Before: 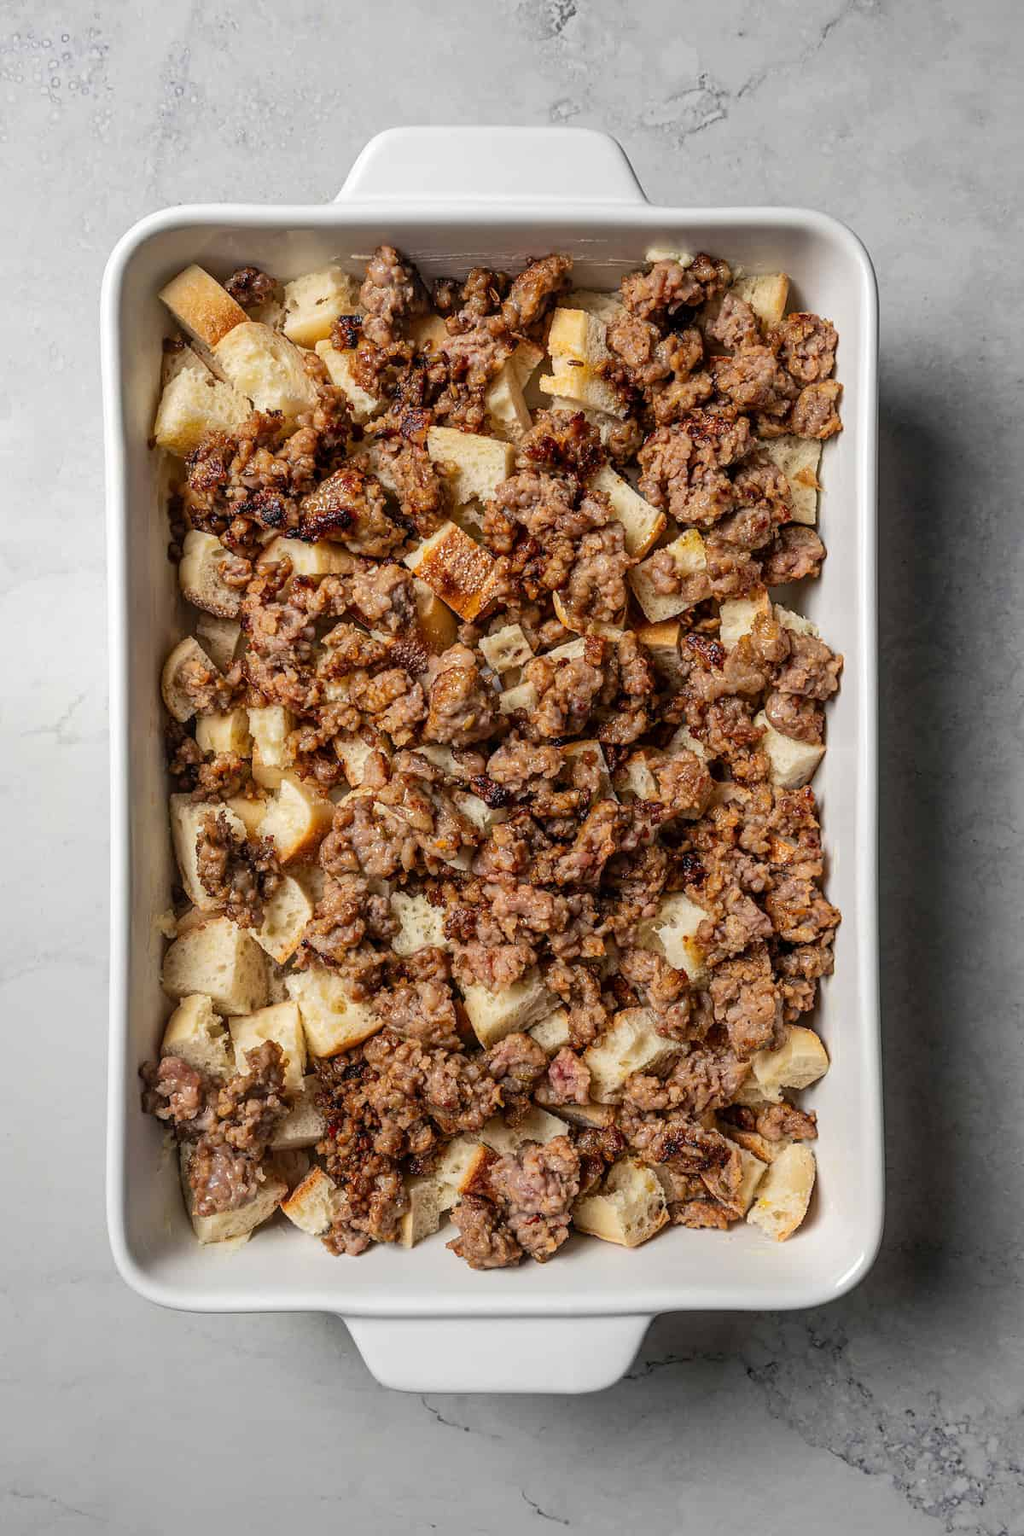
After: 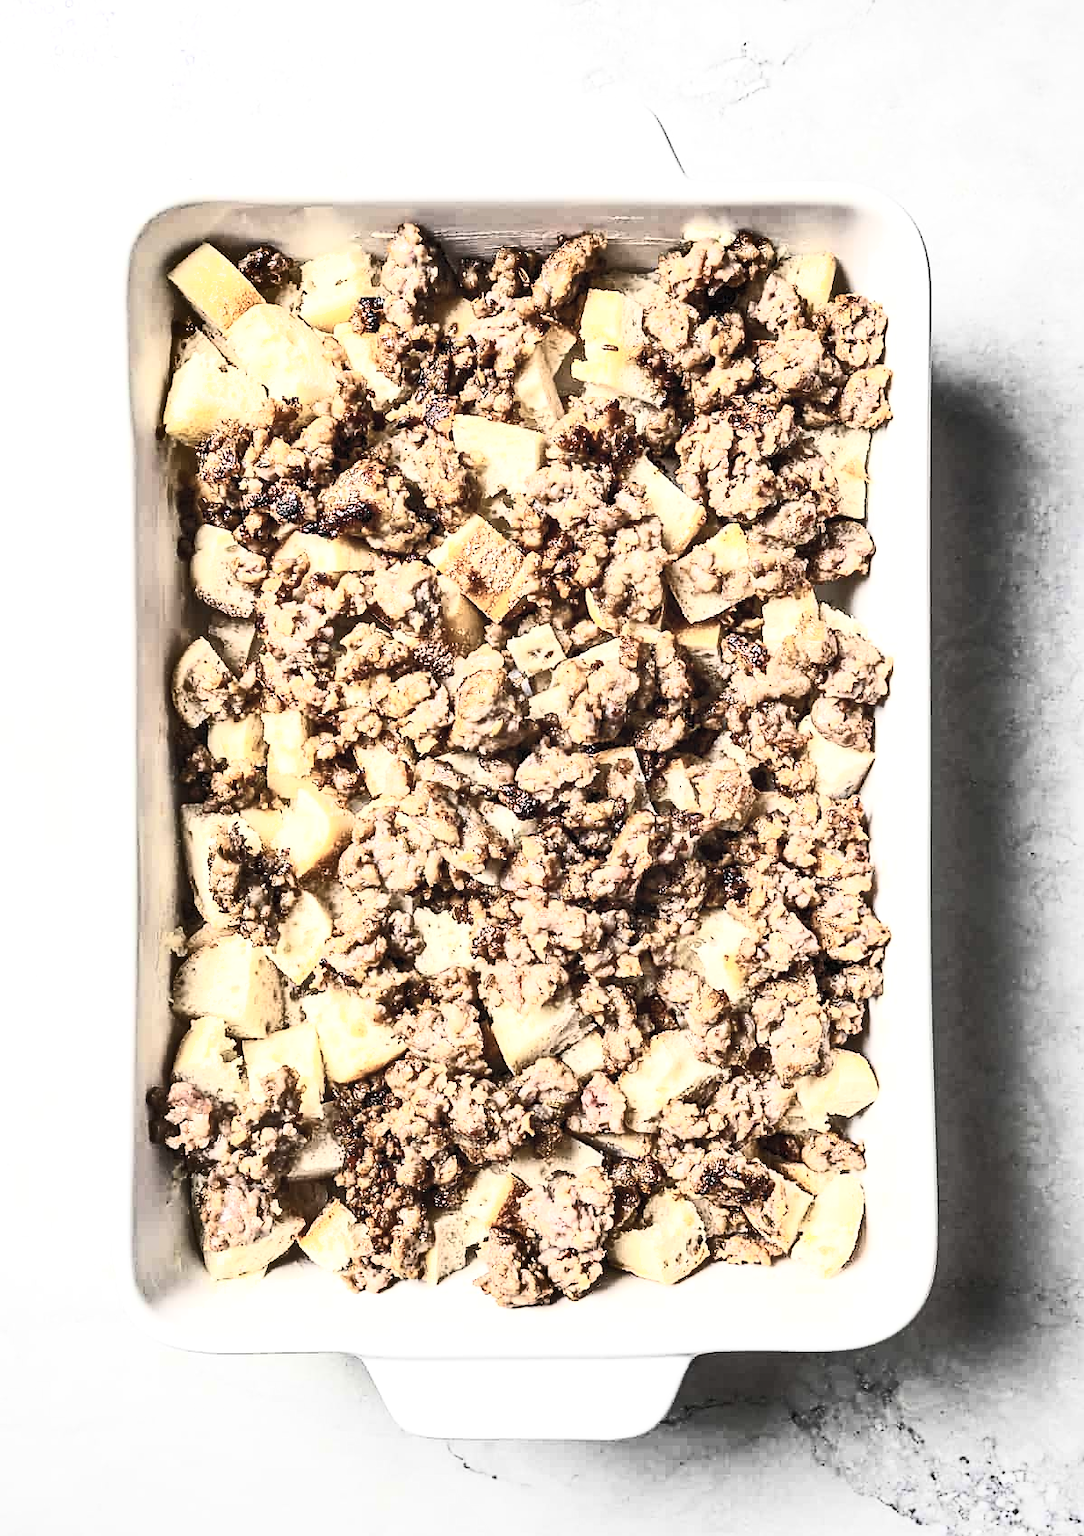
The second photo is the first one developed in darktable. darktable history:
exposure: exposure 0.949 EV, compensate exposure bias true, compensate highlight preservation false
shadows and highlights: soften with gaussian
crop and rotate: top 2.299%, bottom 3.259%
sharpen: radius 1.566, amount 0.365, threshold 1.138
contrast brightness saturation: contrast 0.563, brightness 0.566, saturation -0.326
color zones: curves: ch1 [(0.113, 0.438) (0.75, 0.5)]; ch2 [(0.12, 0.526) (0.75, 0.5)]
